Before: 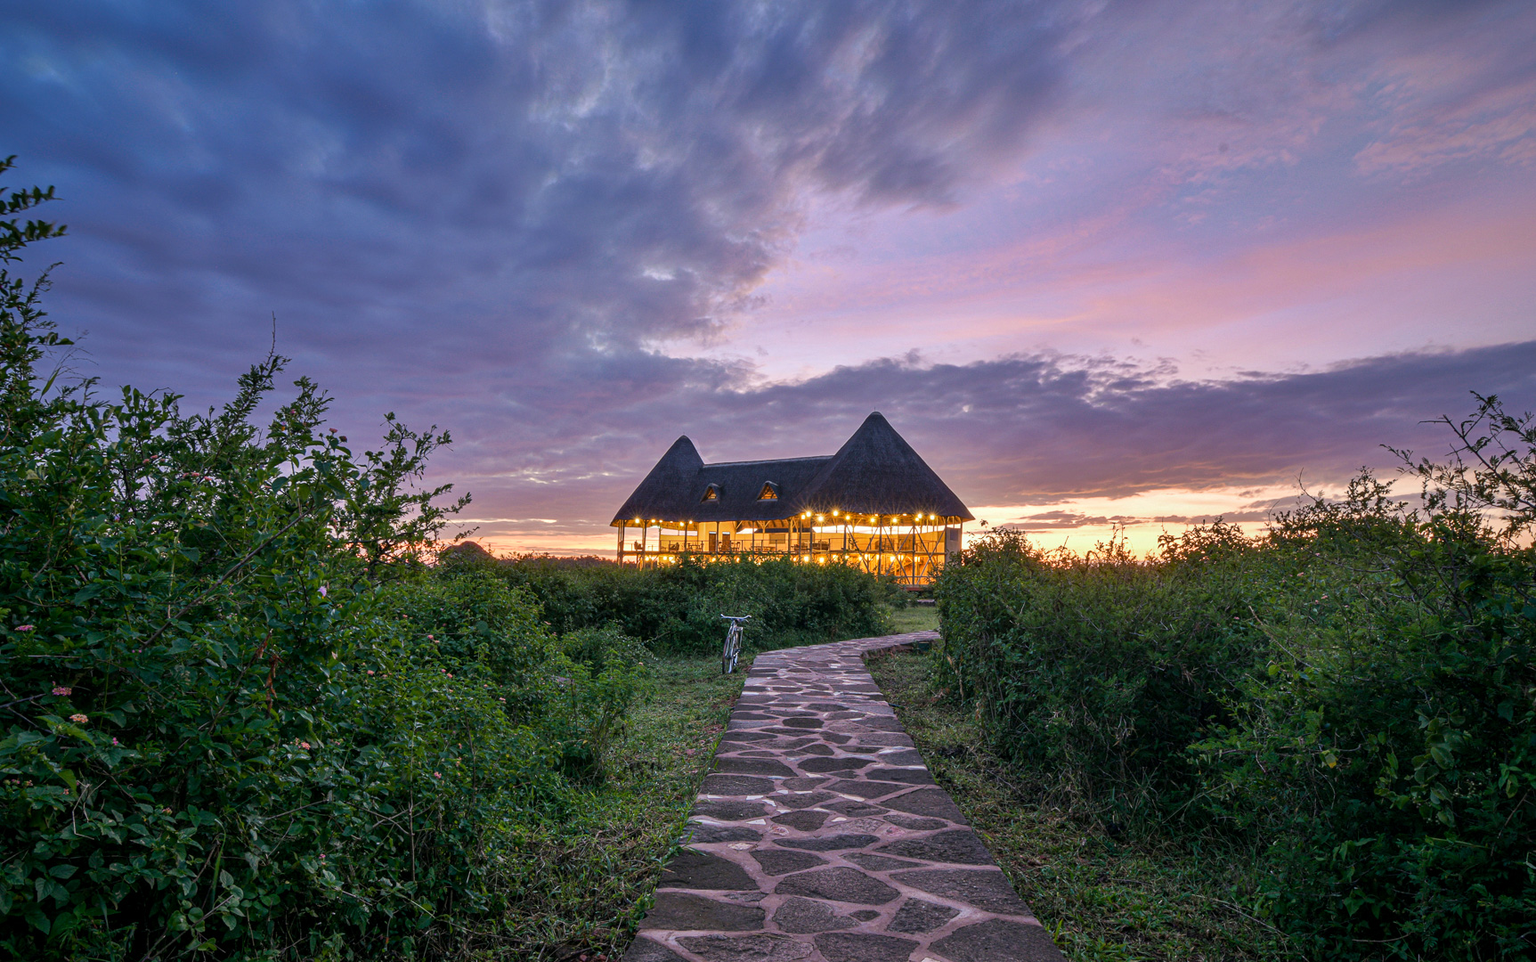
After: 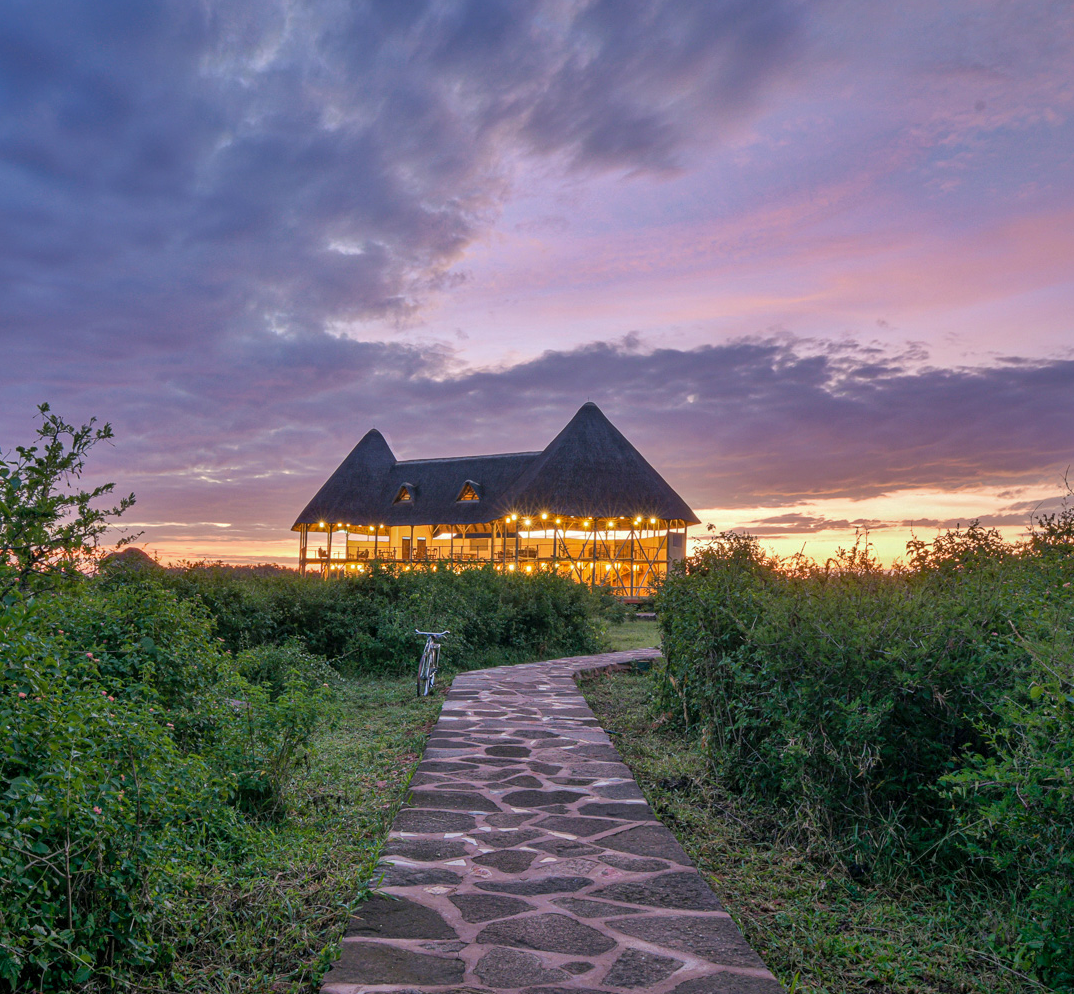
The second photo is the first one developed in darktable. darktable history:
shadows and highlights: on, module defaults
crop and rotate: left 22.884%, top 5.638%, right 14.833%, bottom 2.314%
